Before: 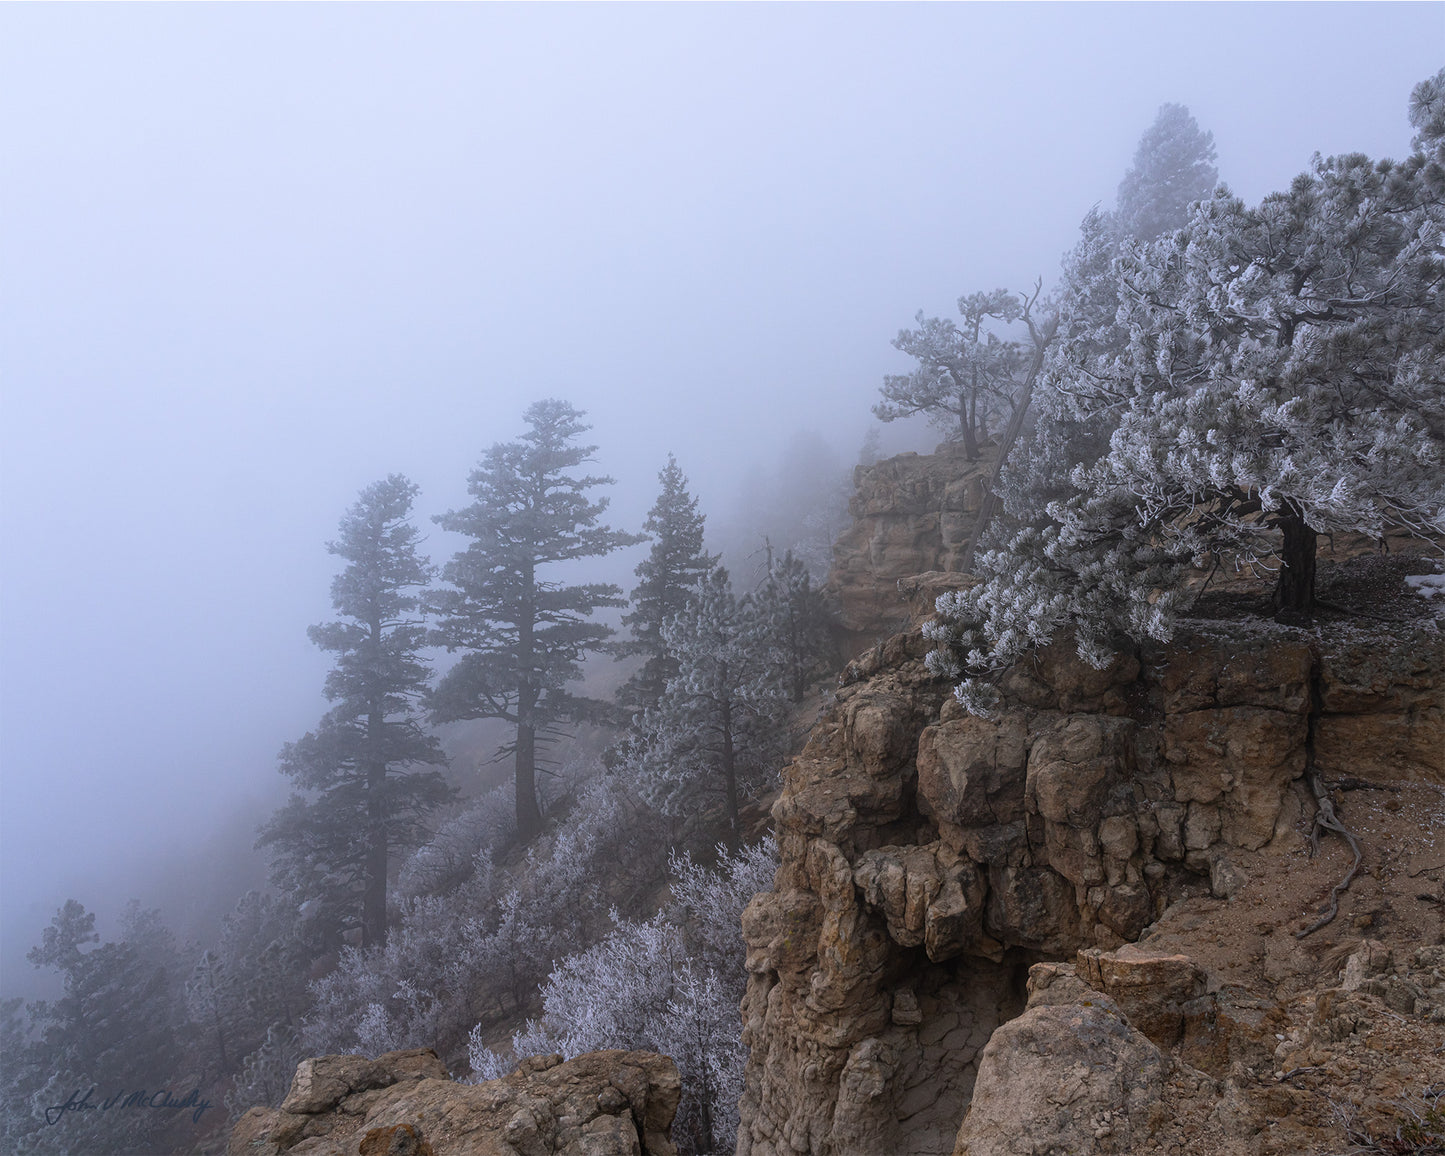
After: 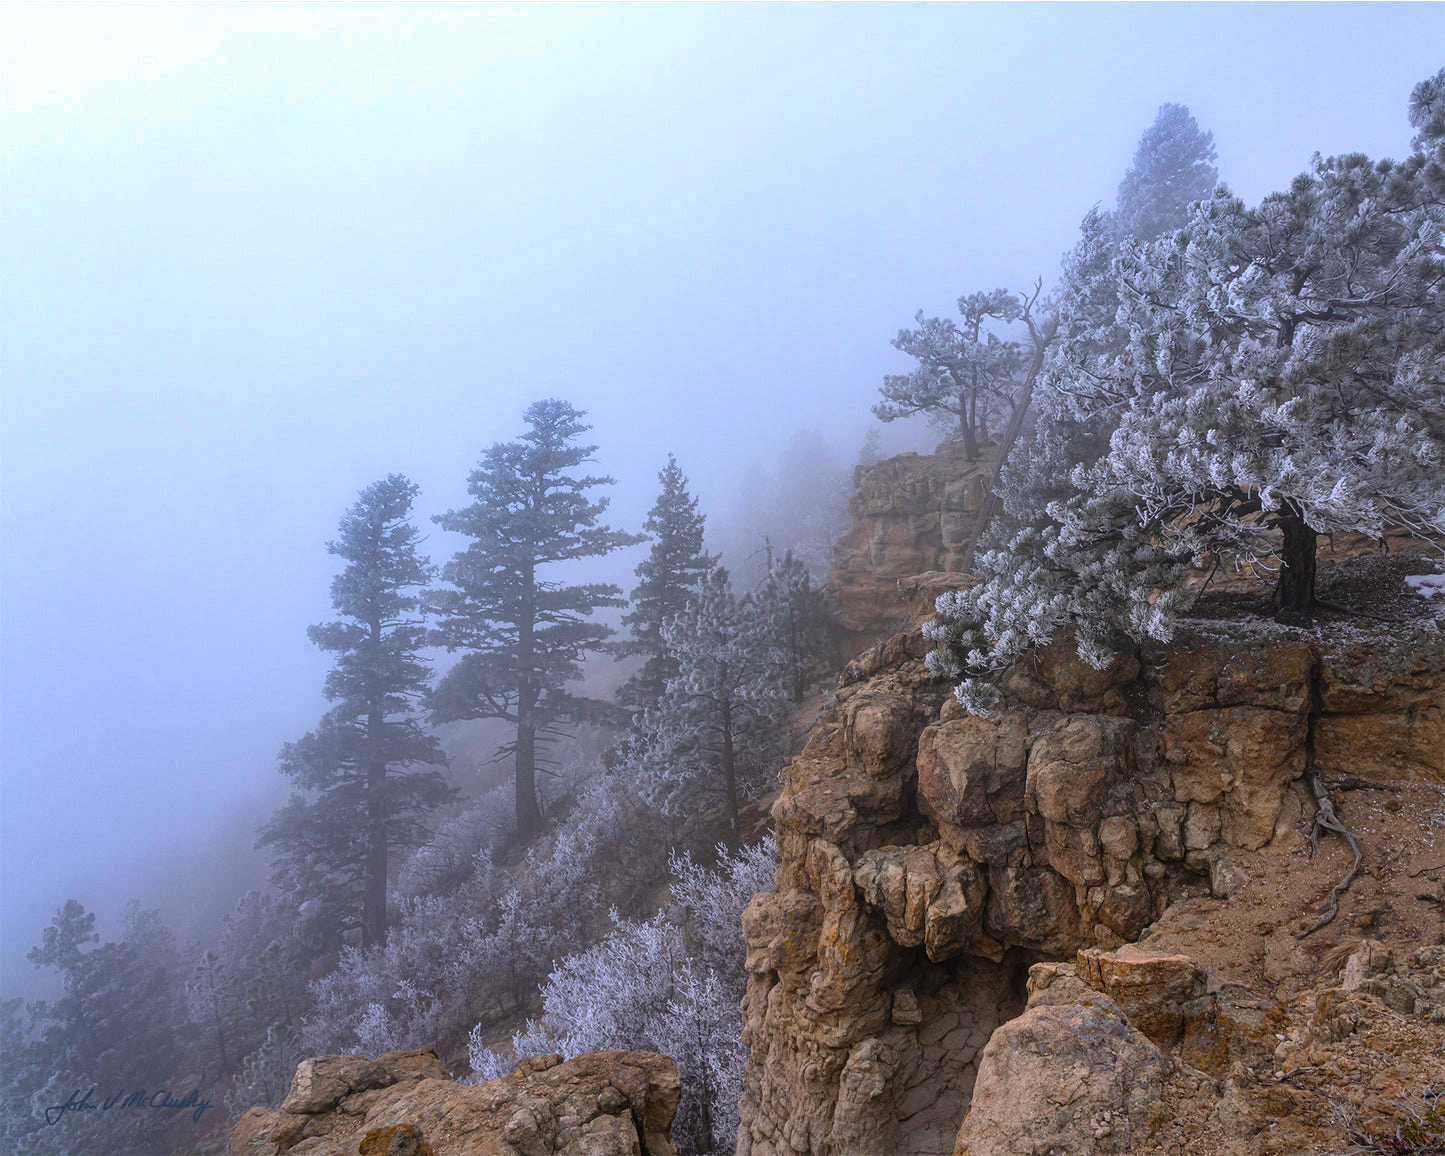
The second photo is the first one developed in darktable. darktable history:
color balance rgb: perceptual saturation grading › global saturation 36%, perceptual brilliance grading › global brilliance 10%, global vibrance 20%
shadows and highlights: low approximation 0.01, soften with gaussian
